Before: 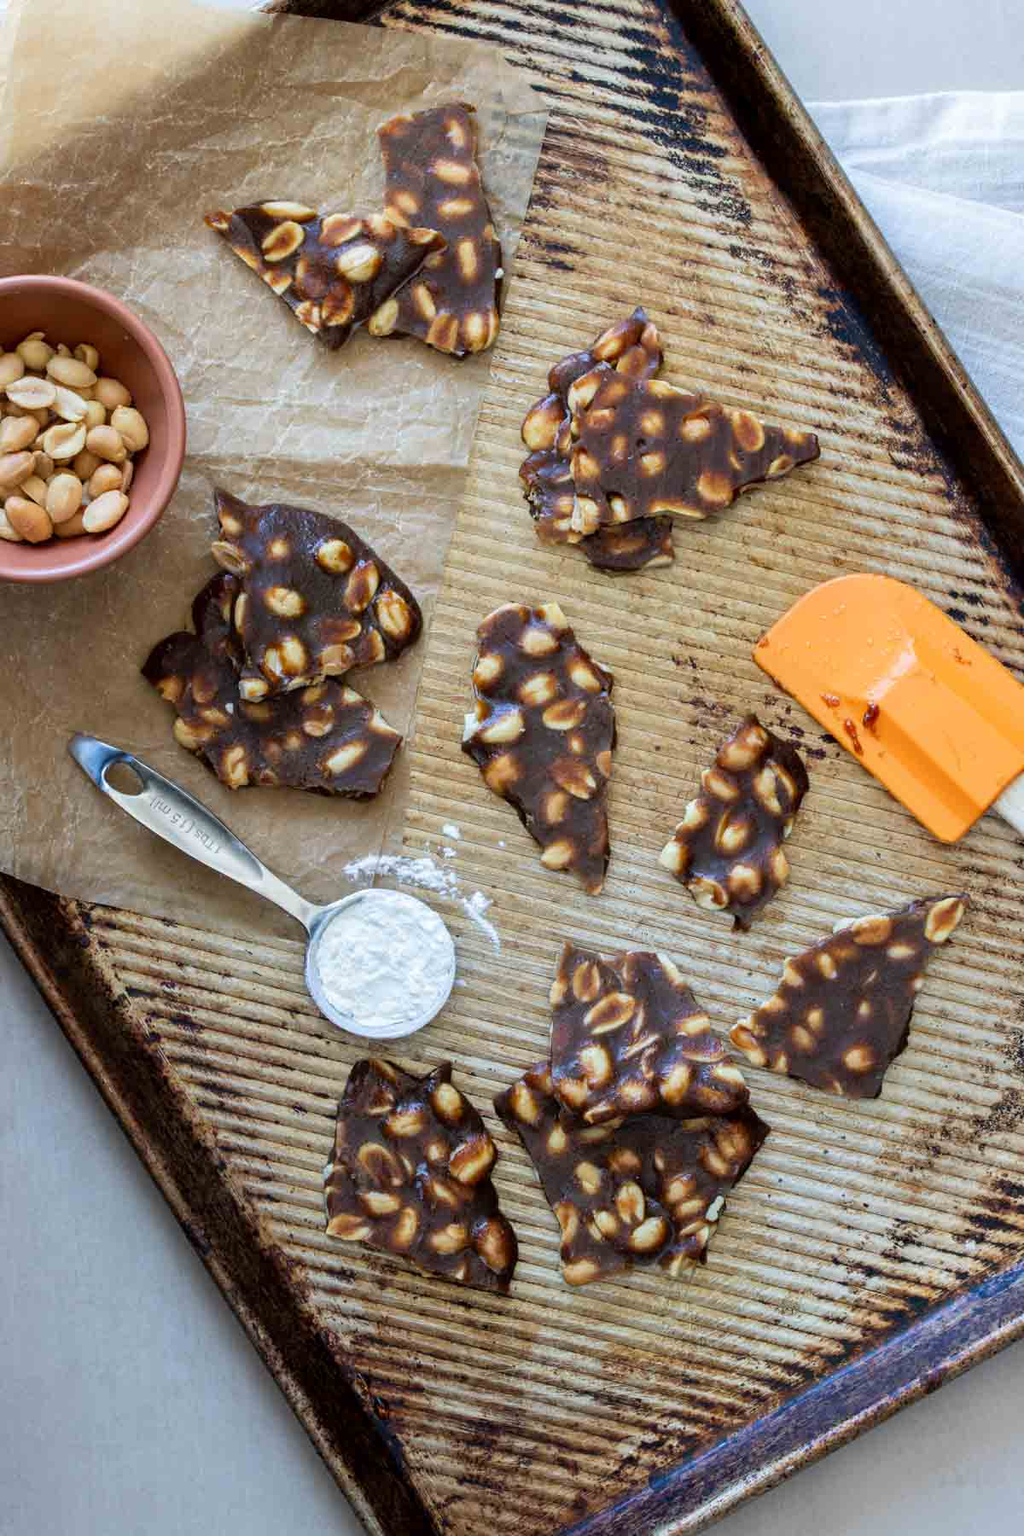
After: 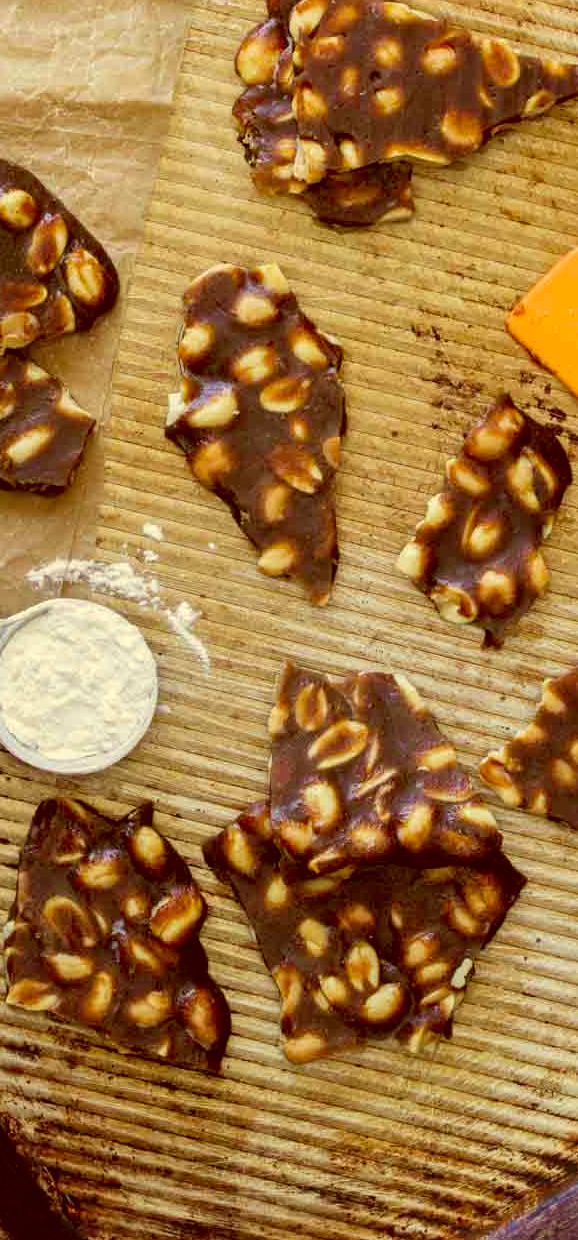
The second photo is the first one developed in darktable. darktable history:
velvia: strength 9.84%
color correction: highlights a* 1.11, highlights b* 24.88, shadows a* 15.96, shadows b* 25
exposure: black level correction 0.001, compensate highlight preservation false
crop: left 31.348%, top 24.612%, right 20.468%, bottom 6.446%
